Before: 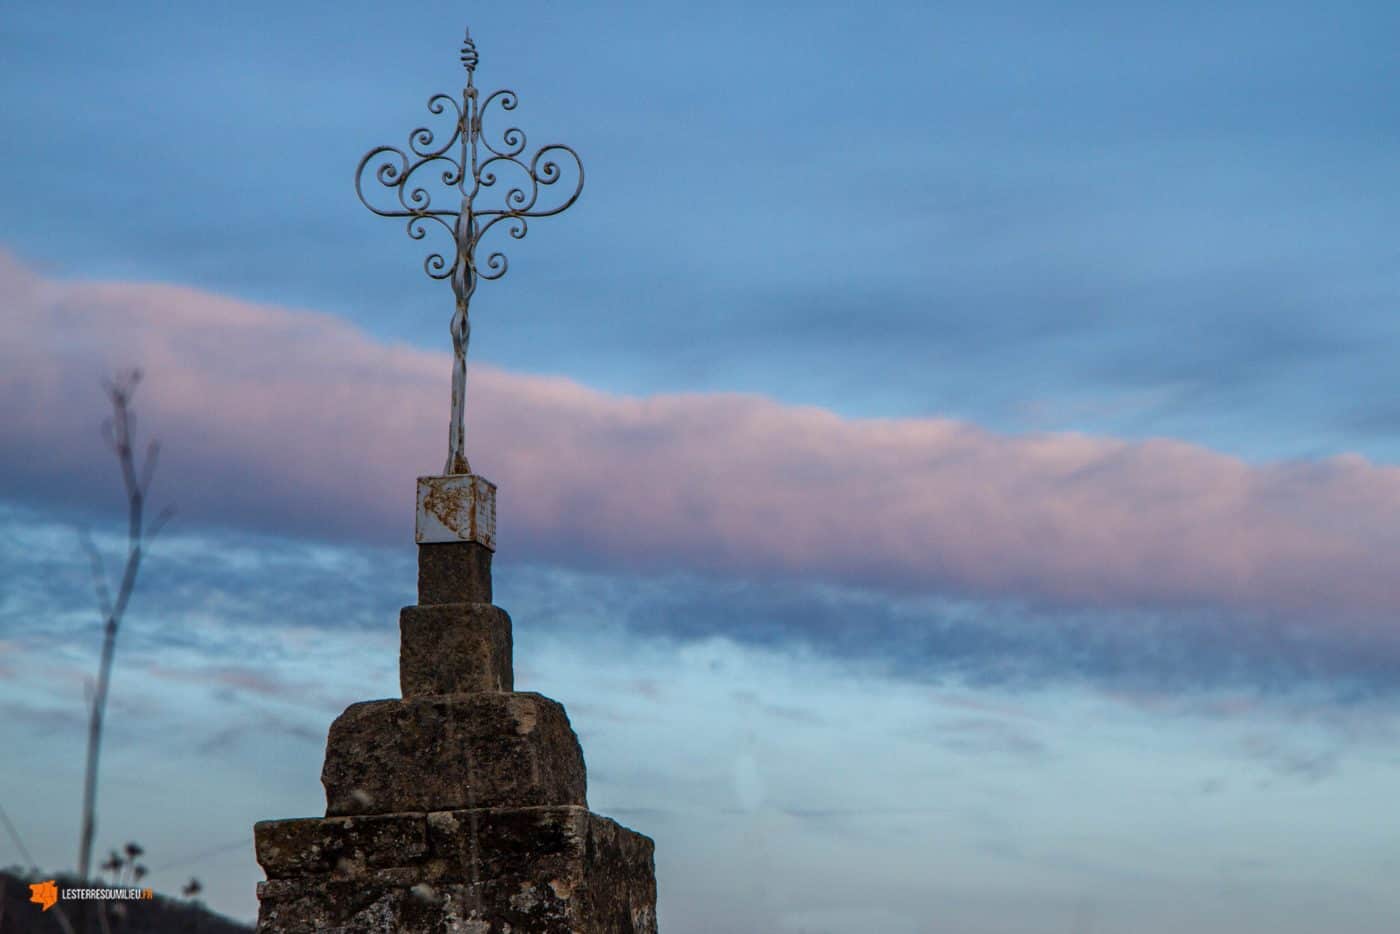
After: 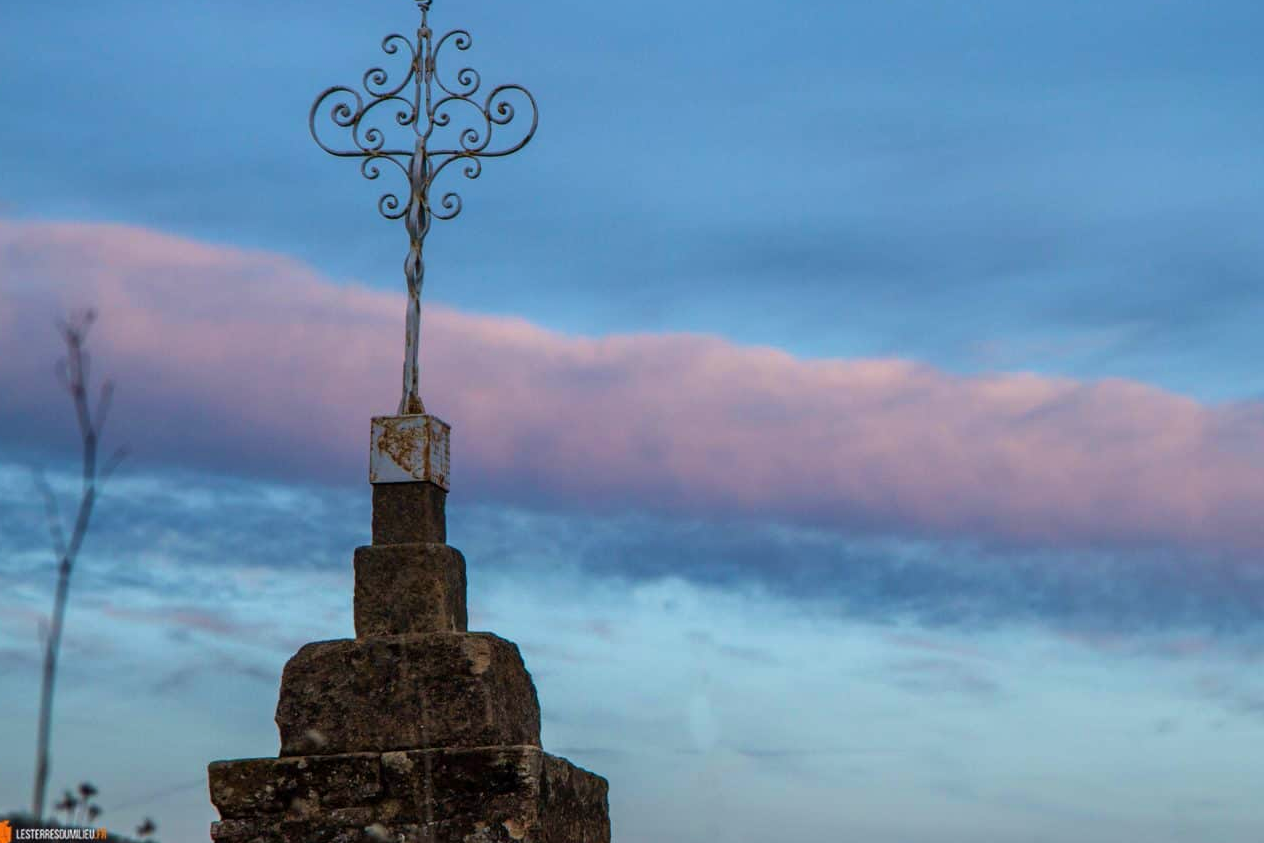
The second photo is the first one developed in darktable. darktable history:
velvia: on, module defaults
crop: left 3.305%, top 6.436%, right 6.389%, bottom 3.258%
